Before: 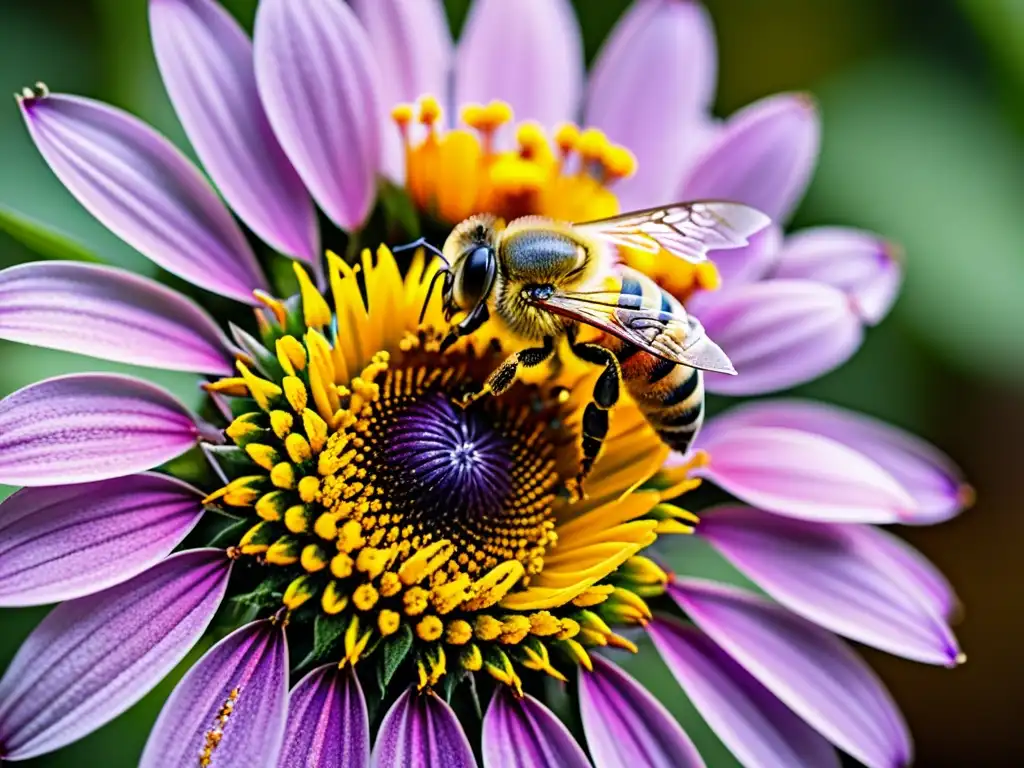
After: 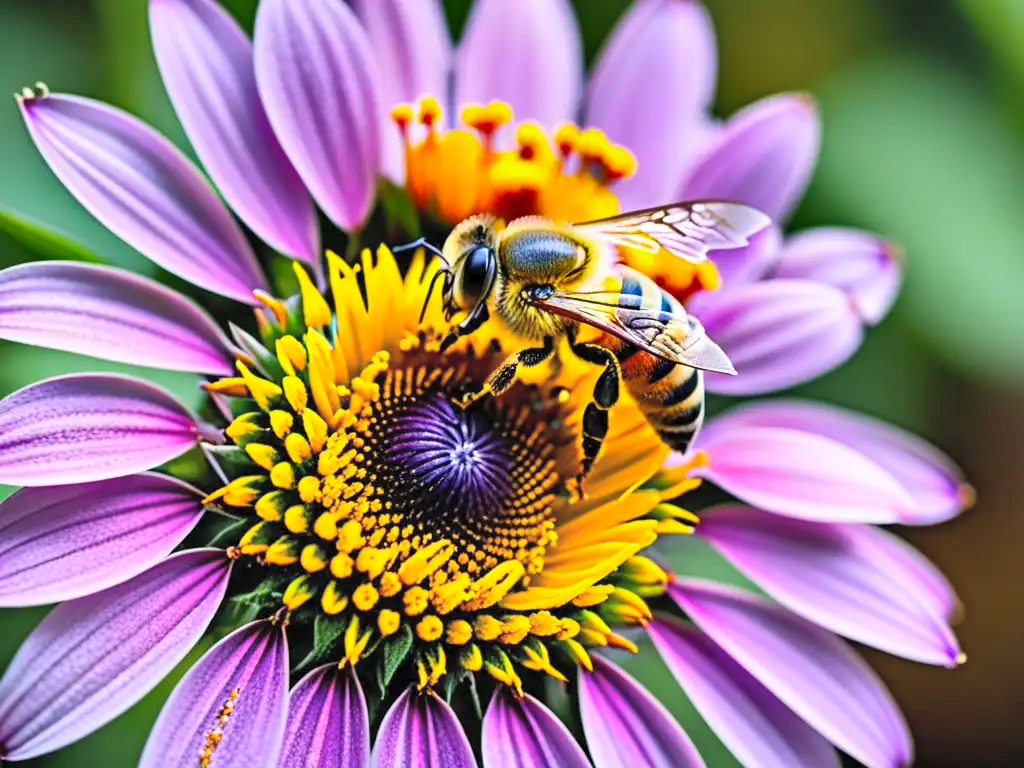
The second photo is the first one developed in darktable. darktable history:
contrast brightness saturation: contrast 0.097, brightness 0.298, saturation 0.142
shadows and highlights: shadows 21, highlights -81.14, highlights color adjustment 77.66%, soften with gaussian
